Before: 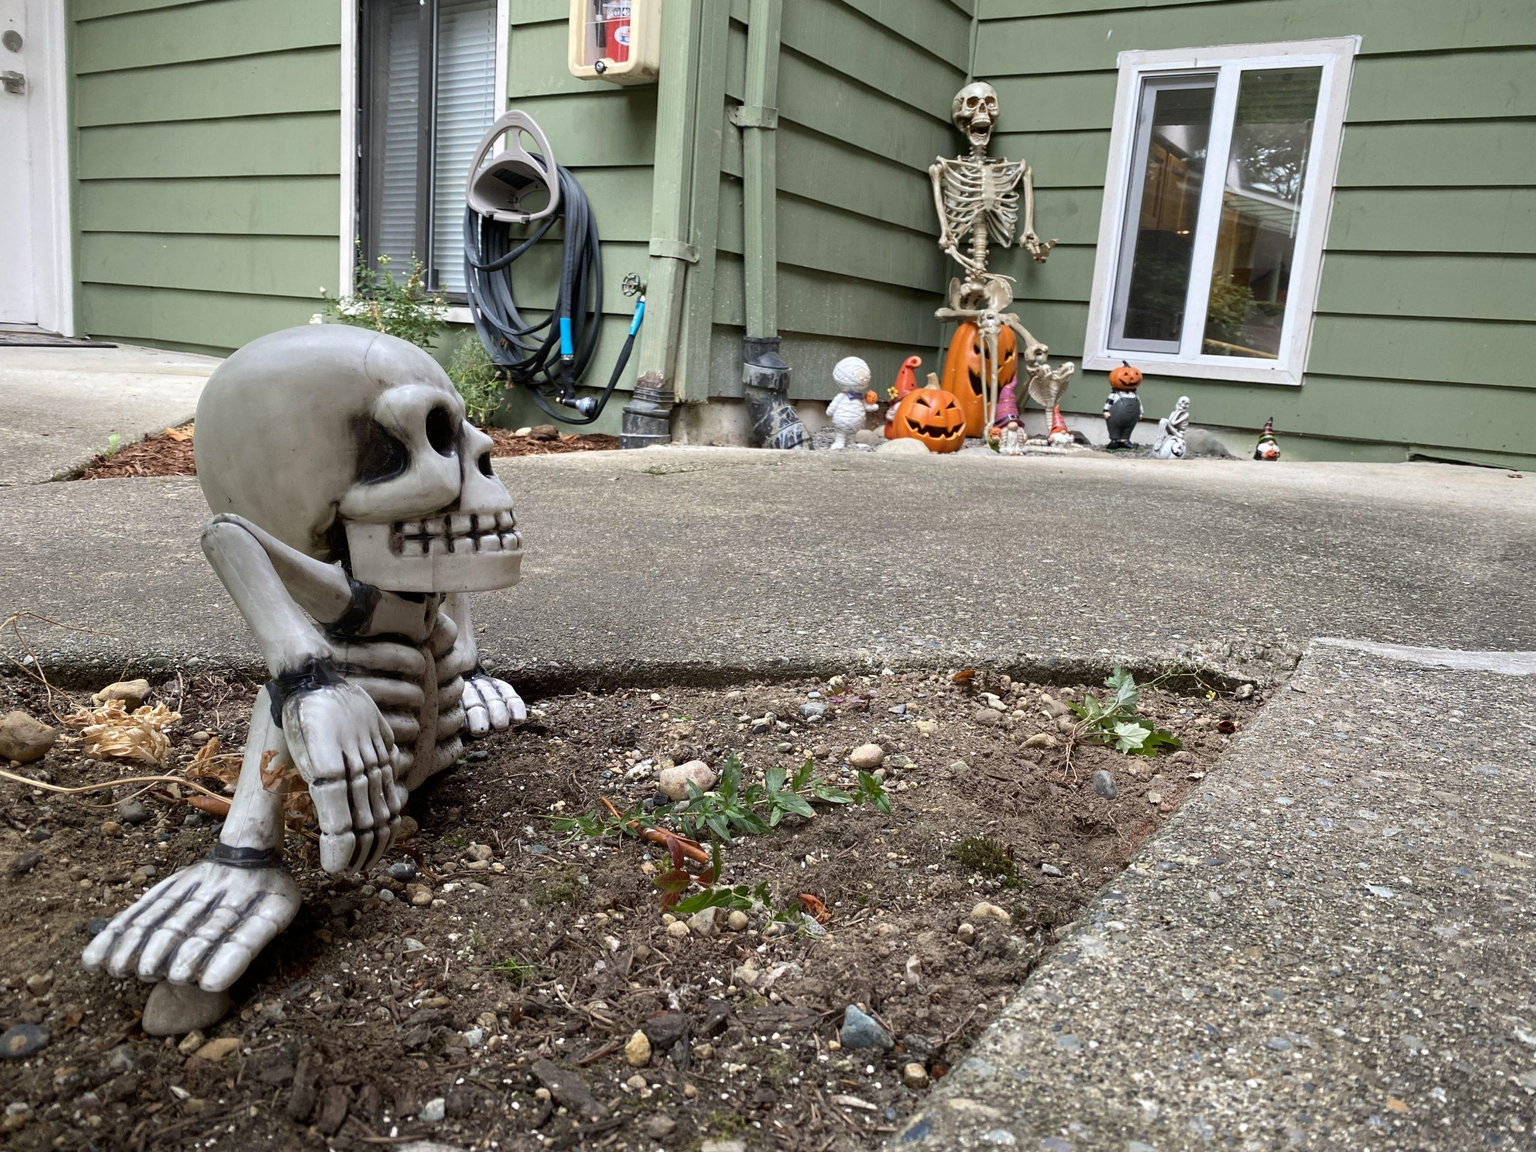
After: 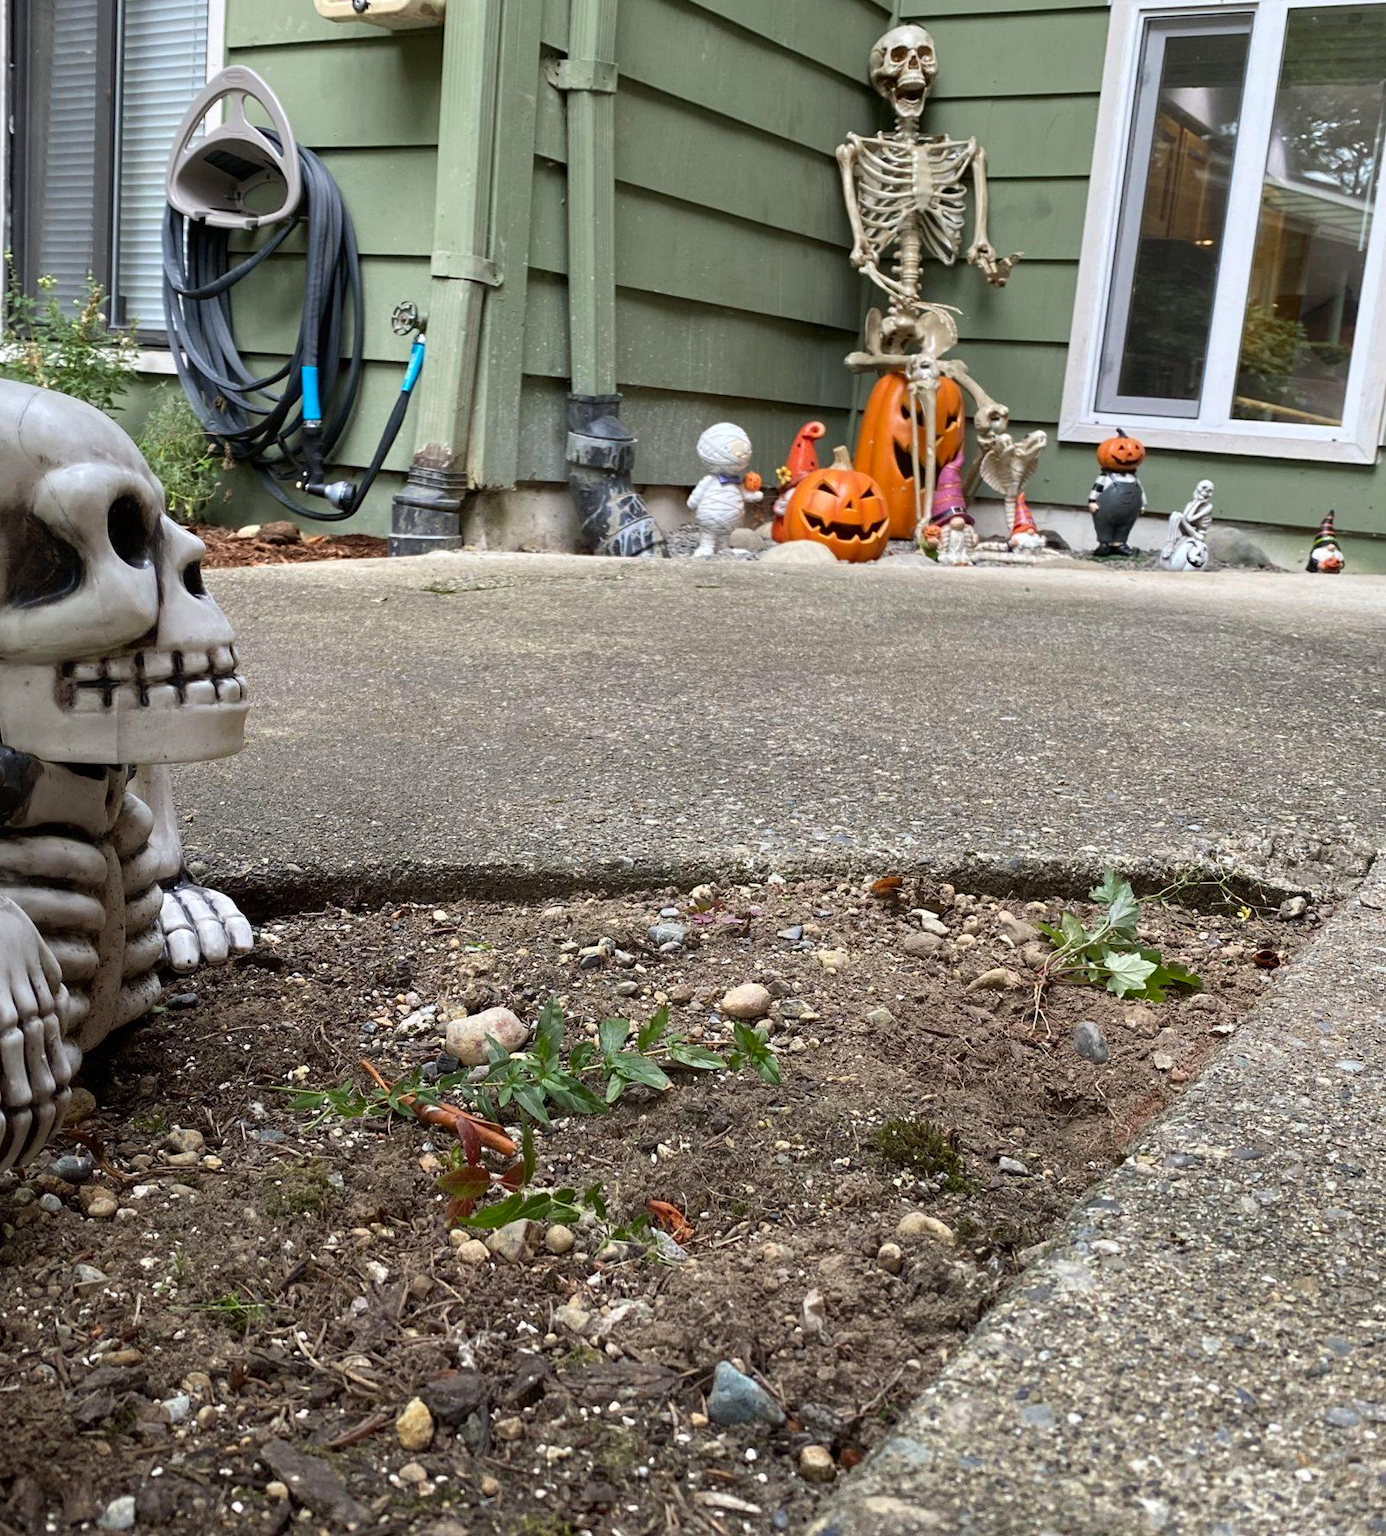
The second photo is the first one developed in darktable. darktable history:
contrast brightness saturation: saturation 0.13
crop and rotate: left 22.918%, top 5.629%, right 14.711%, bottom 2.247%
